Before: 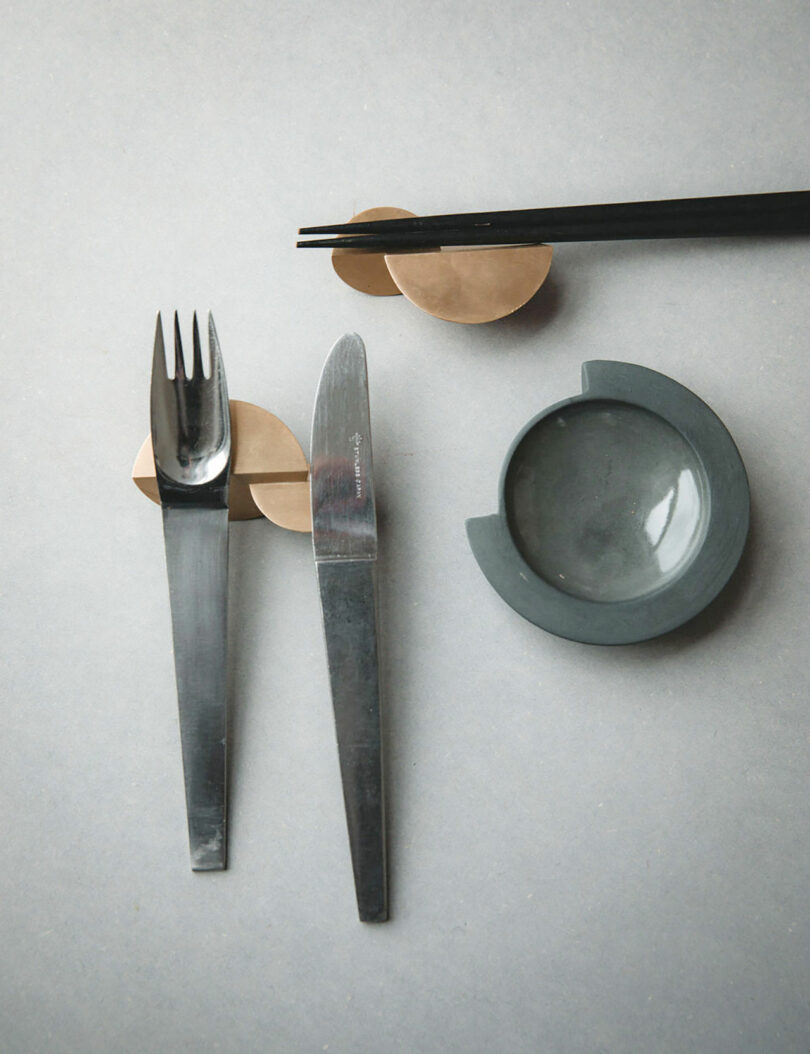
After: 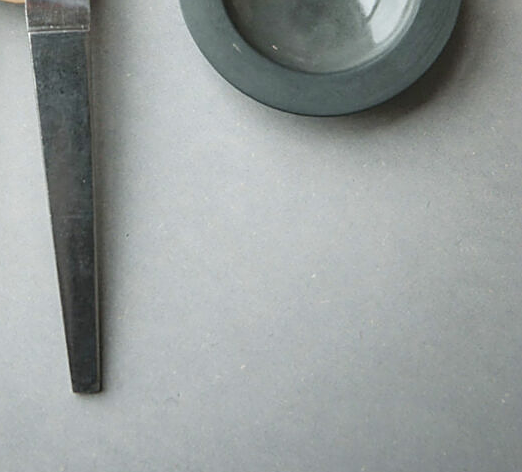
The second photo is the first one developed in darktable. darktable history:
sharpen: on, module defaults
crop and rotate: left 35.509%, top 50.238%, bottom 4.934%
